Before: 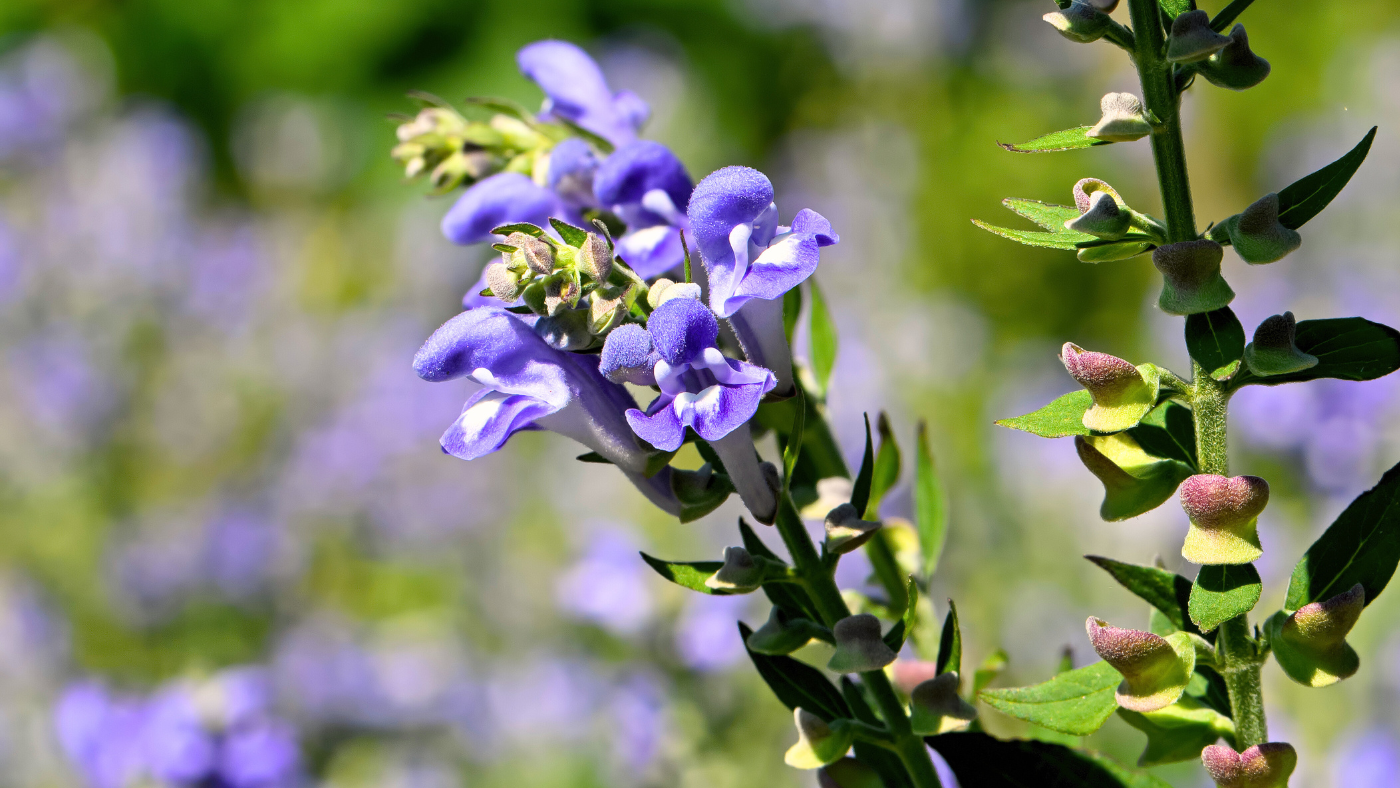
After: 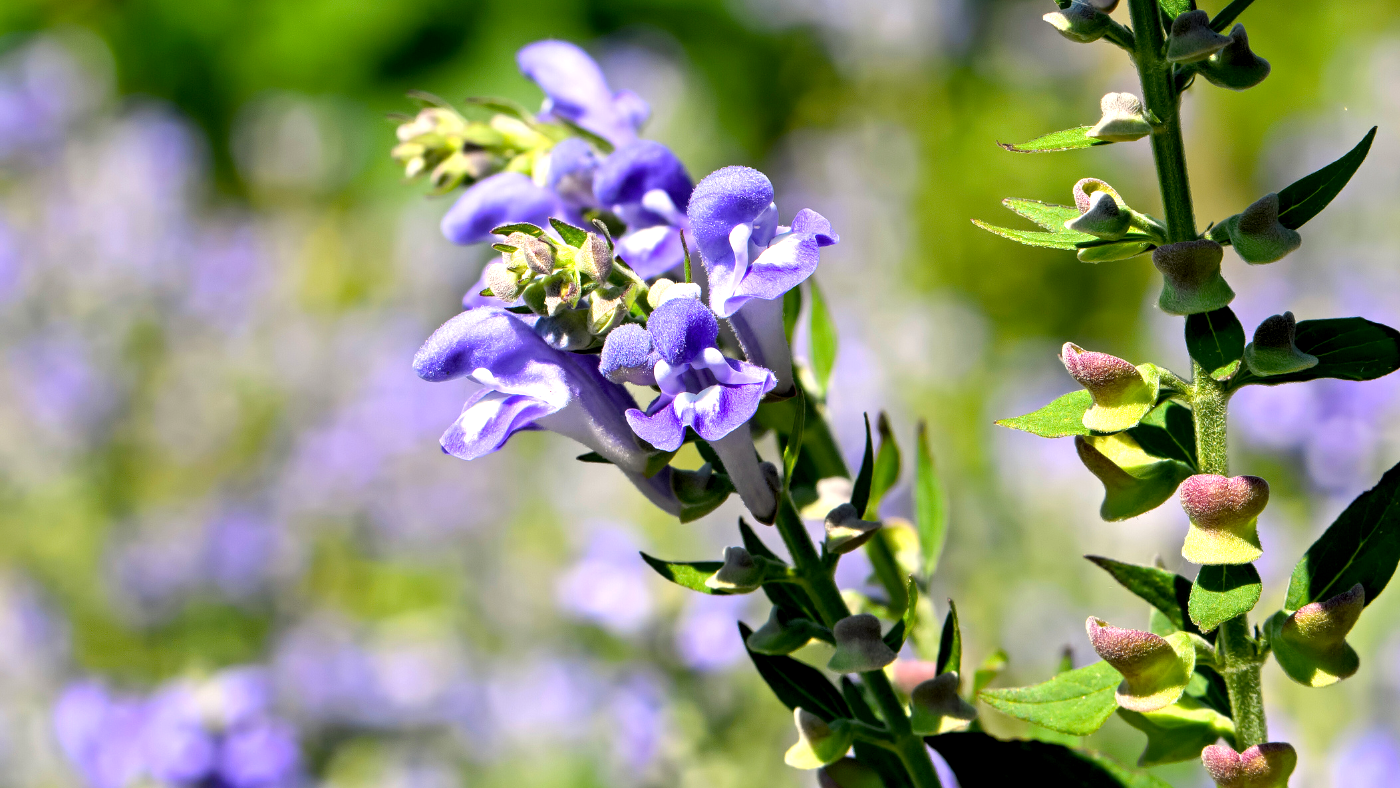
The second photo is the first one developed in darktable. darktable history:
exposure: black level correction 0.003, exposure 0.38 EV, compensate highlight preservation false
